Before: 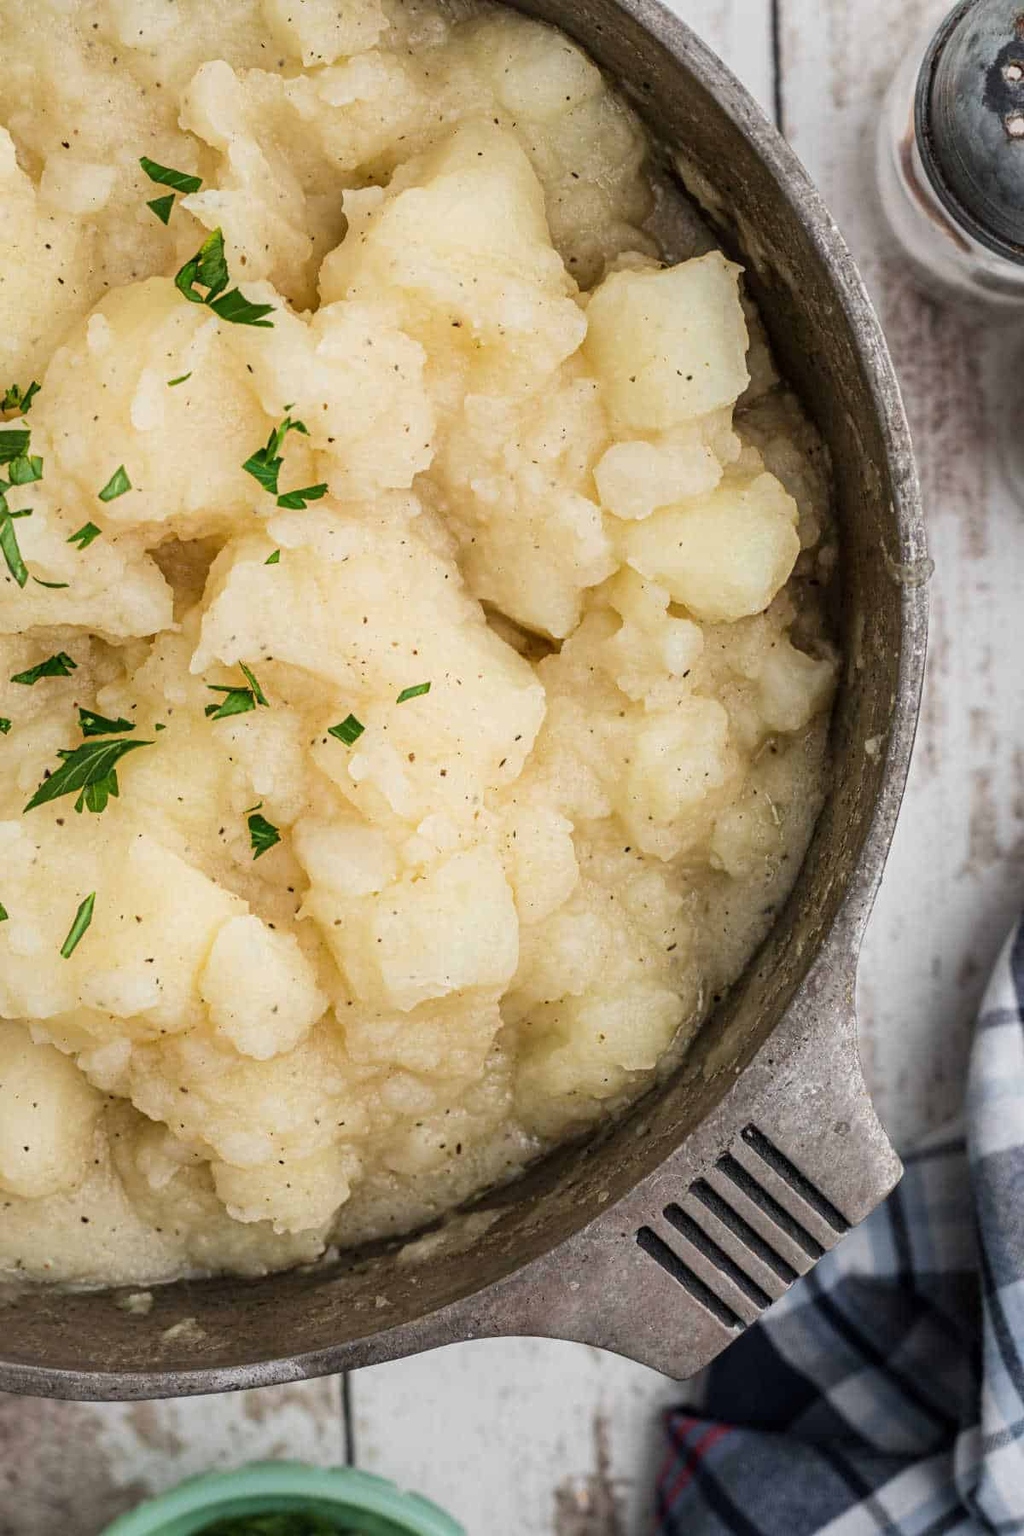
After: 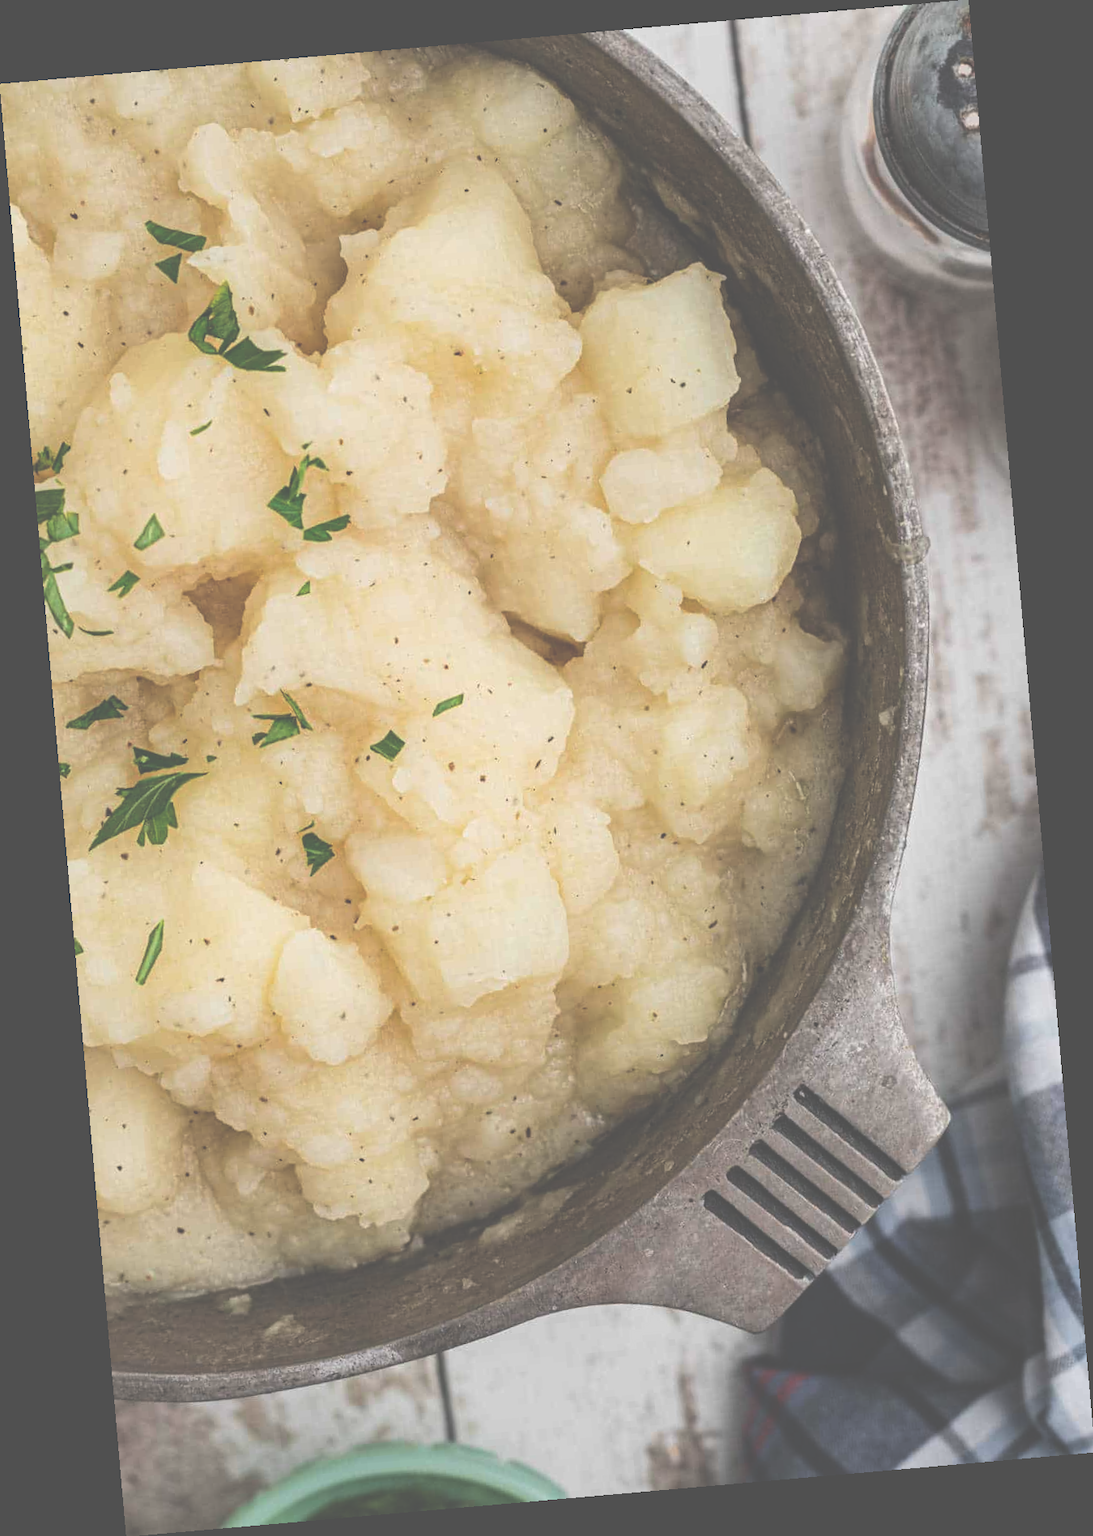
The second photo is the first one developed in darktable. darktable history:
exposure: black level correction -0.087, compensate highlight preservation false
rotate and perspective: rotation -4.98°, automatic cropping off
